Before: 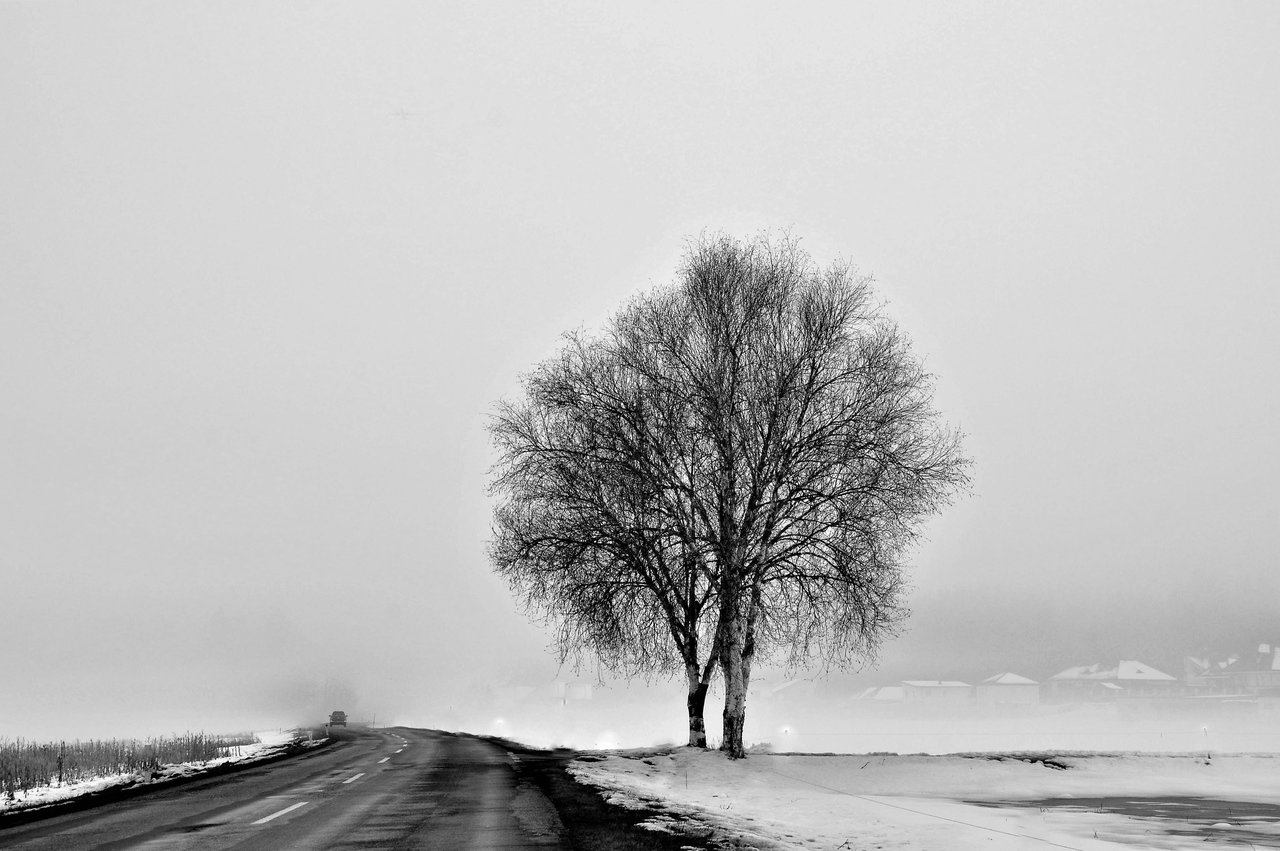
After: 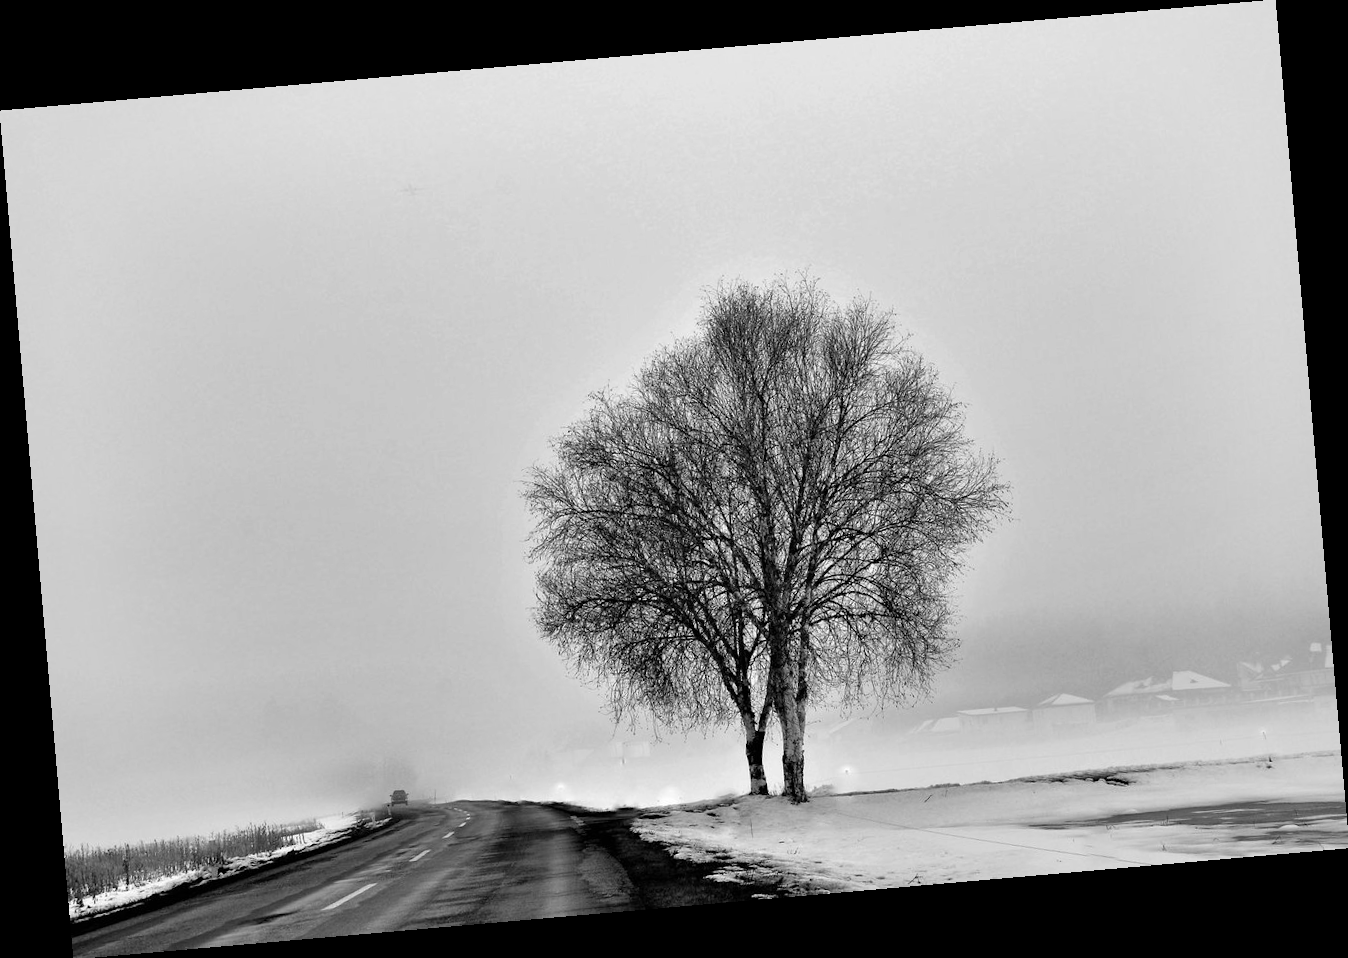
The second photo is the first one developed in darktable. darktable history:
rotate and perspective: rotation -4.98°, automatic cropping off
tone curve: color space Lab, linked channels, preserve colors none
shadows and highlights: shadows 22.7, highlights -48.71, soften with gaussian
